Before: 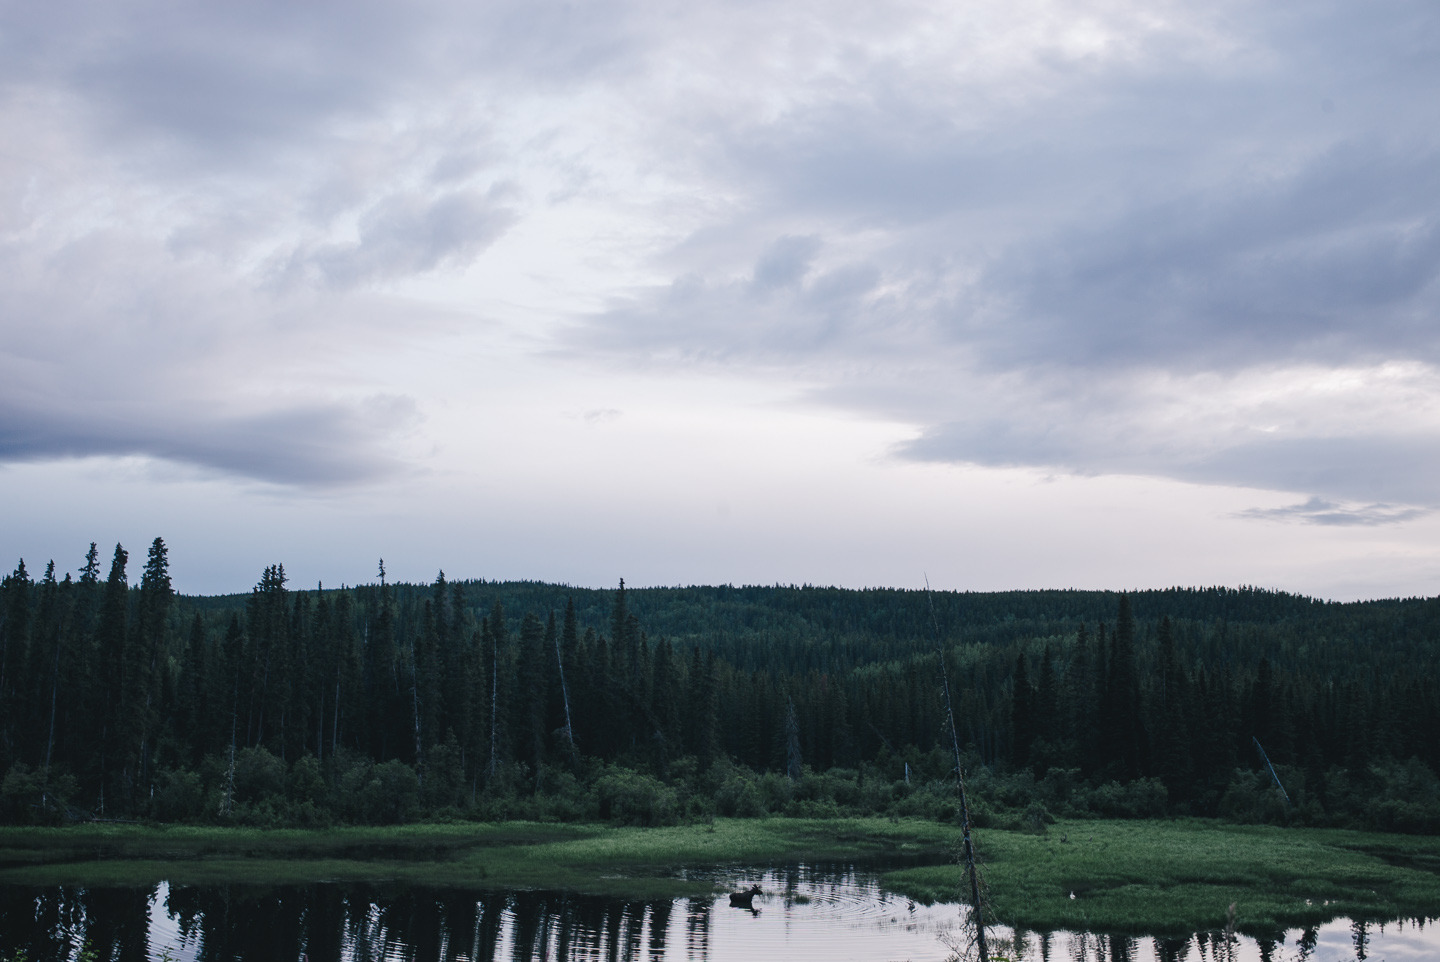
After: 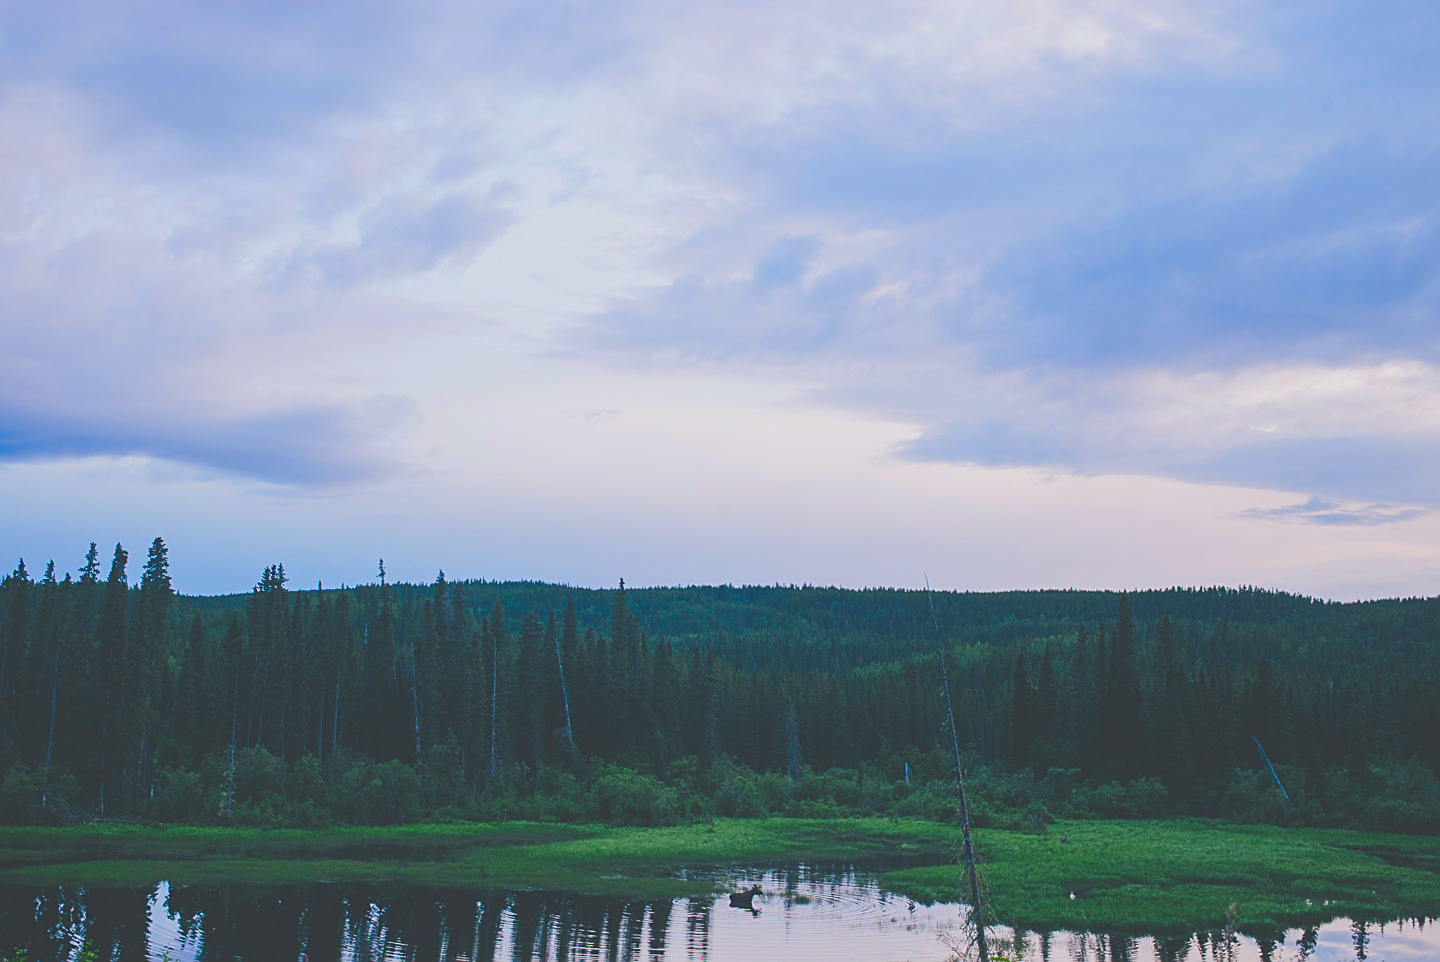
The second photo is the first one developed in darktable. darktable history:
color correction: saturation 2.15
color balance: lift [1.01, 1, 1, 1], gamma [1.097, 1, 1, 1], gain [0.85, 1, 1, 1]
sharpen: on, module defaults
contrast brightness saturation: contrast -0.1, brightness 0.05, saturation 0.08
